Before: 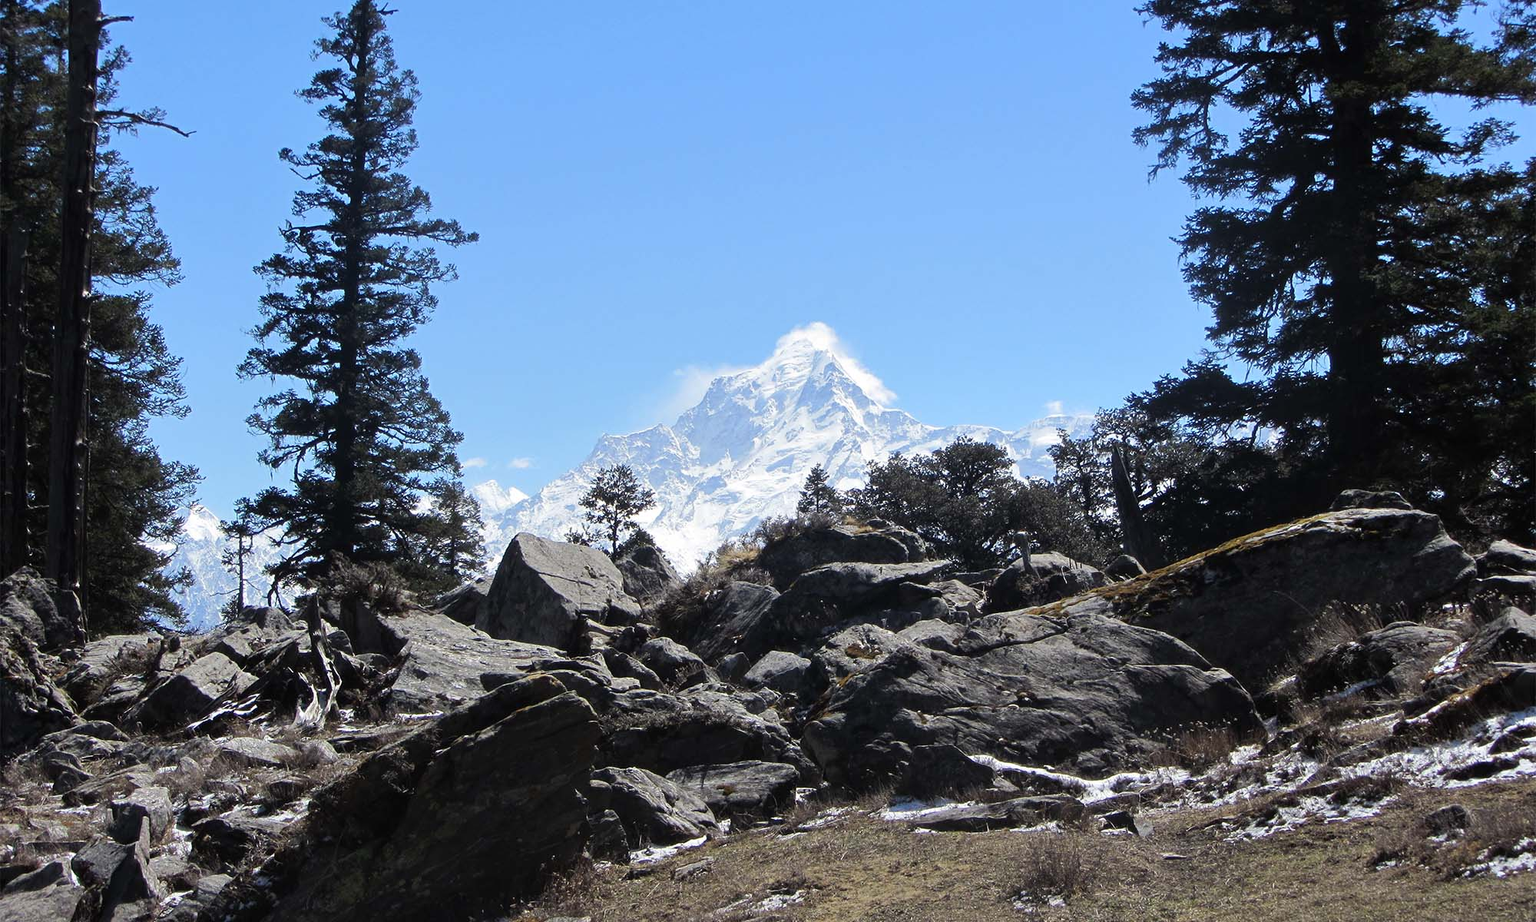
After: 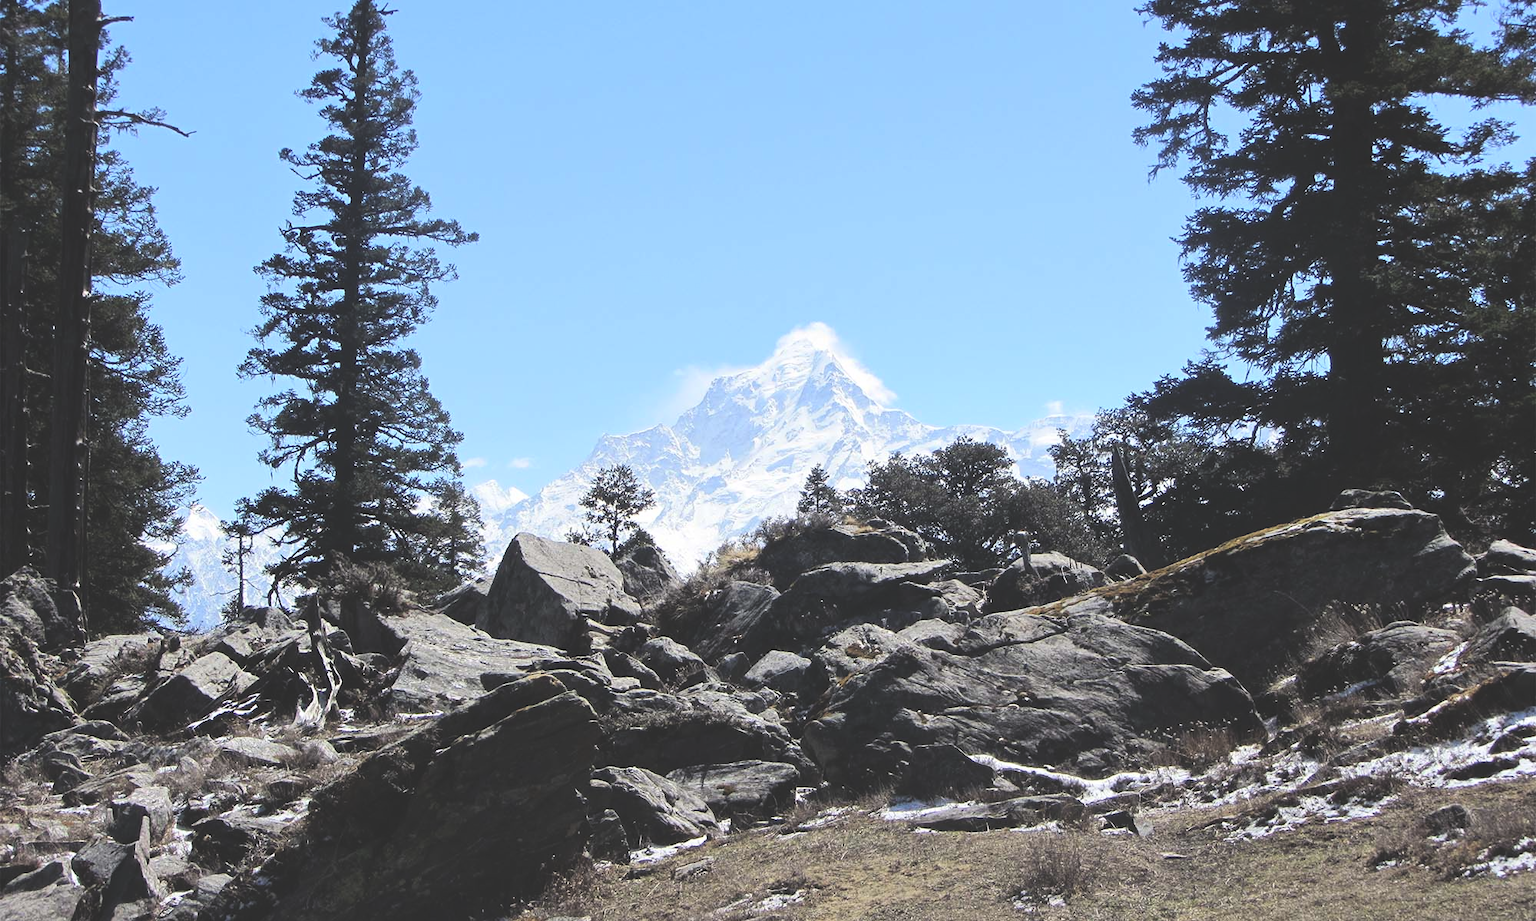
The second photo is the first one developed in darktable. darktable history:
tone curve: curves: ch0 [(0, 0) (0.004, 0.001) (0.133, 0.112) (0.325, 0.362) (0.832, 0.893) (1, 1)], color space Lab, independent channels, preserve colors none
exposure: black level correction -0.026, compensate highlight preservation false
